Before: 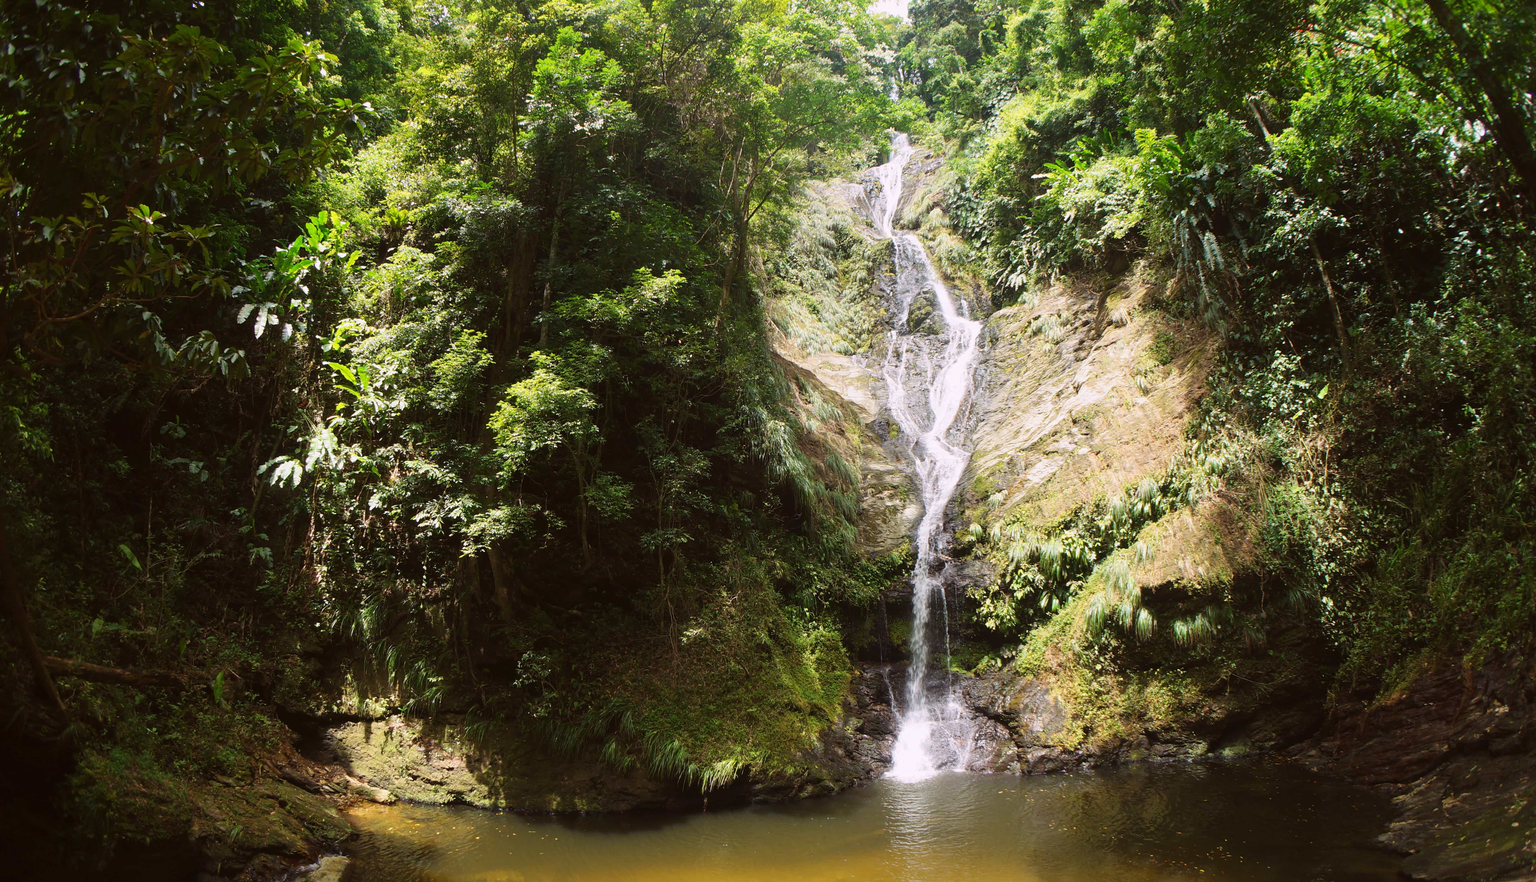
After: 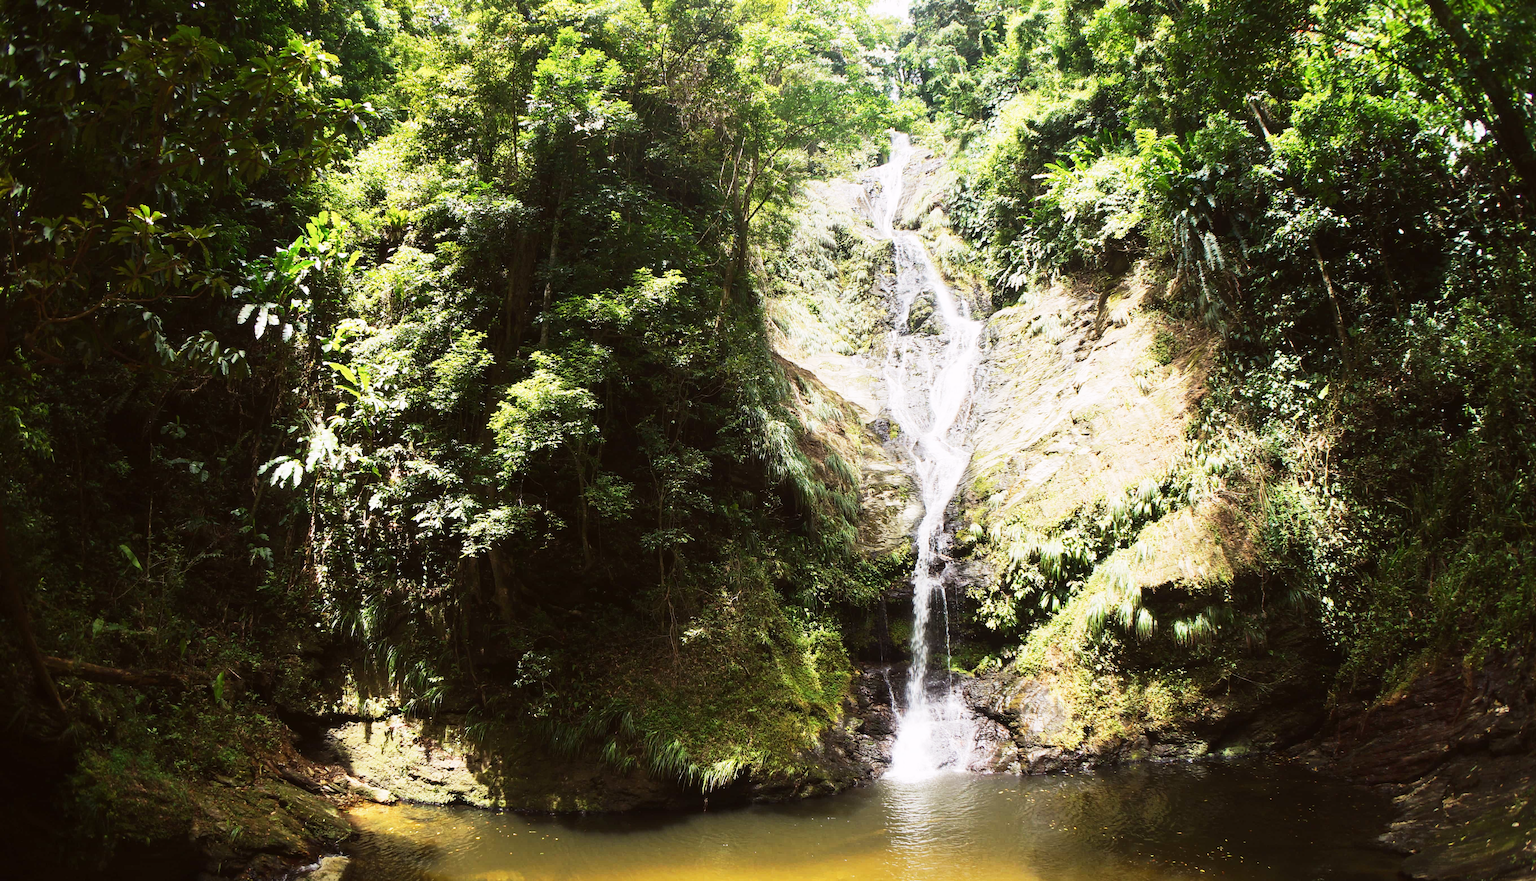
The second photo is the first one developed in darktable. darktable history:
base curve: curves: ch0 [(0, 0) (0.088, 0.125) (0.176, 0.251) (0.354, 0.501) (0.613, 0.749) (1, 0.877)], preserve colors none
white balance: emerald 1
tone equalizer: -8 EV -0.75 EV, -7 EV -0.7 EV, -6 EV -0.6 EV, -5 EV -0.4 EV, -3 EV 0.4 EV, -2 EV 0.6 EV, -1 EV 0.7 EV, +0 EV 0.75 EV, edges refinement/feathering 500, mask exposure compensation -1.57 EV, preserve details no
